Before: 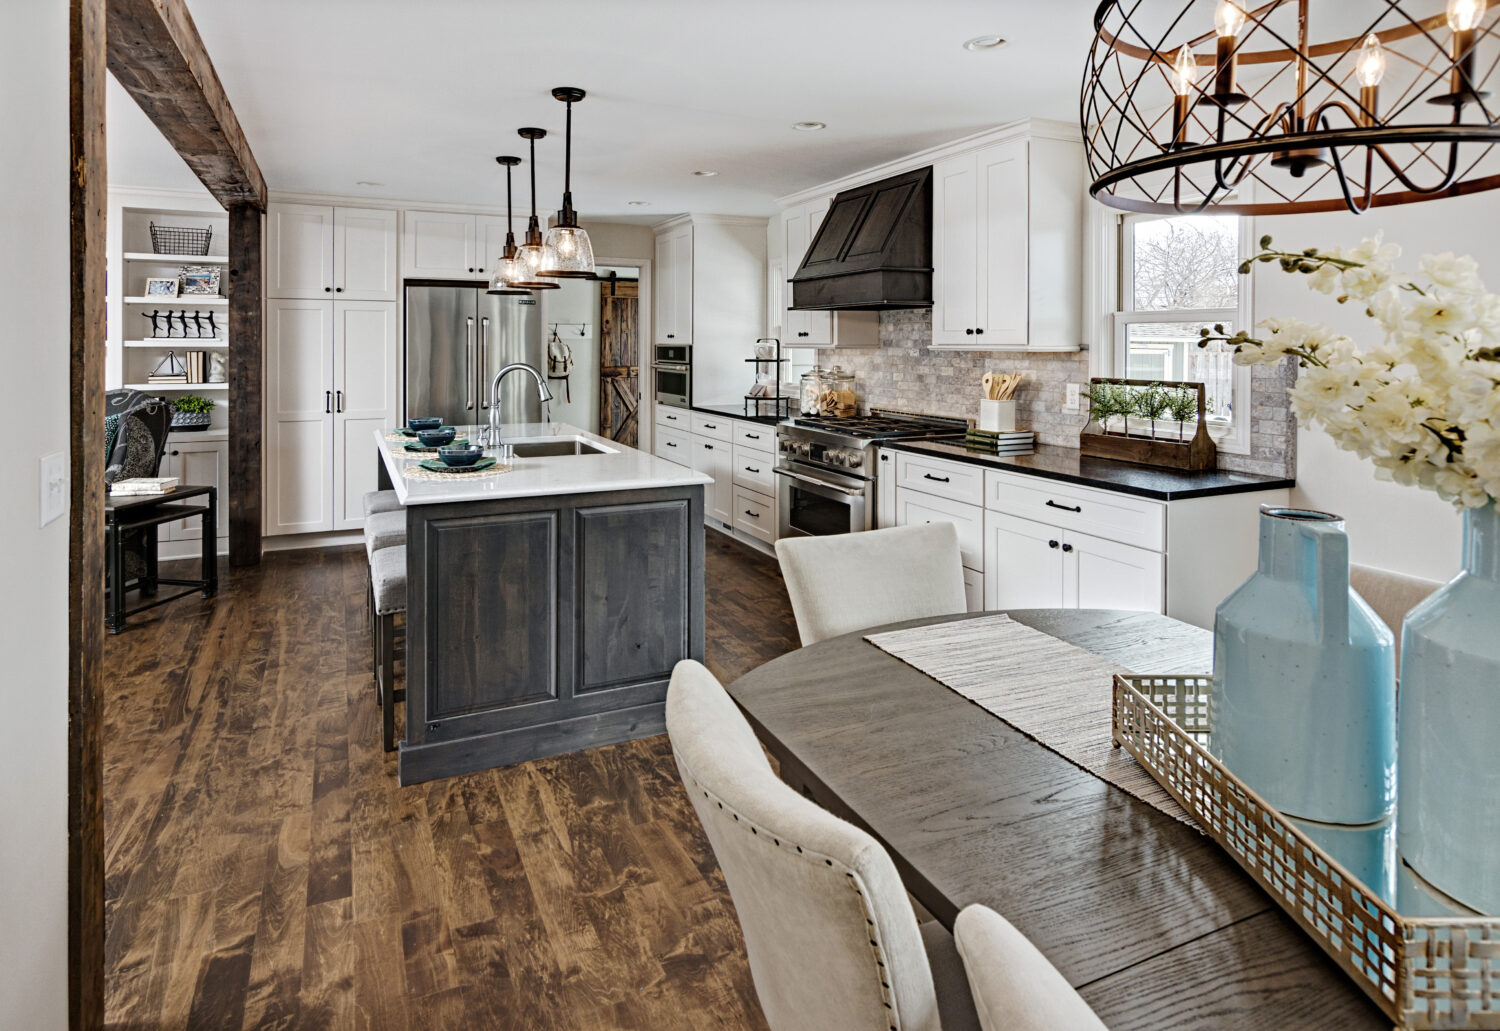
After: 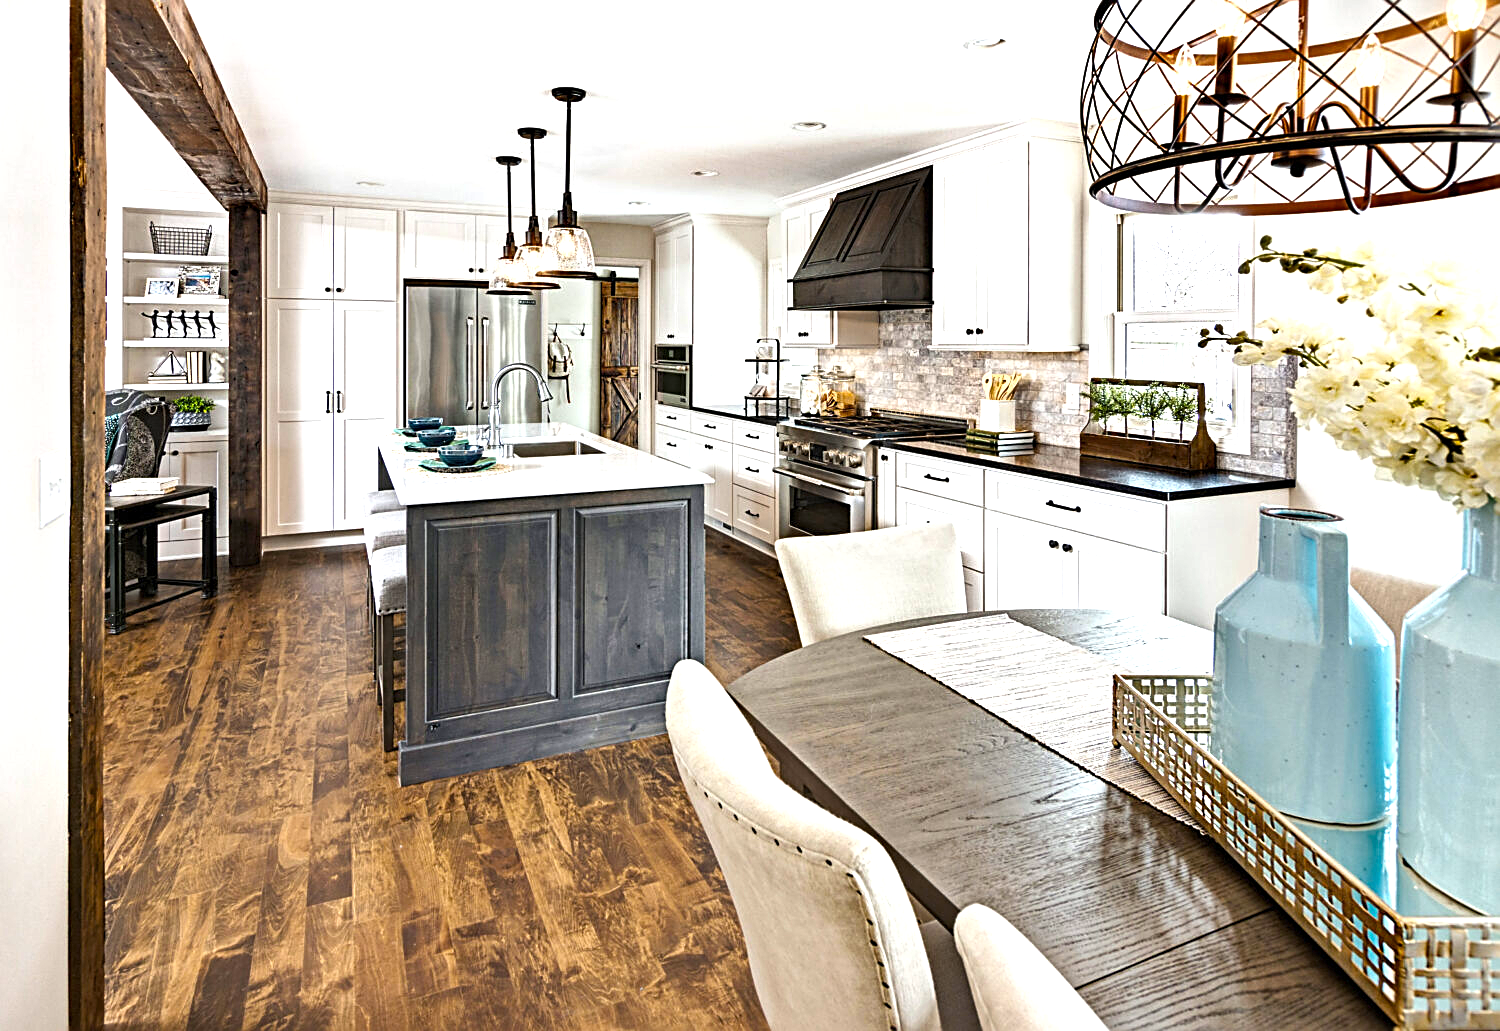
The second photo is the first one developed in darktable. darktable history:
color balance rgb: perceptual saturation grading › global saturation 20%, global vibrance 20%
shadows and highlights: shadows -88.03, highlights -35.45, shadows color adjustment 99.15%, highlights color adjustment 0%, soften with gaussian
sharpen: on, module defaults
exposure: exposure 1 EV, compensate highlight preservation false
